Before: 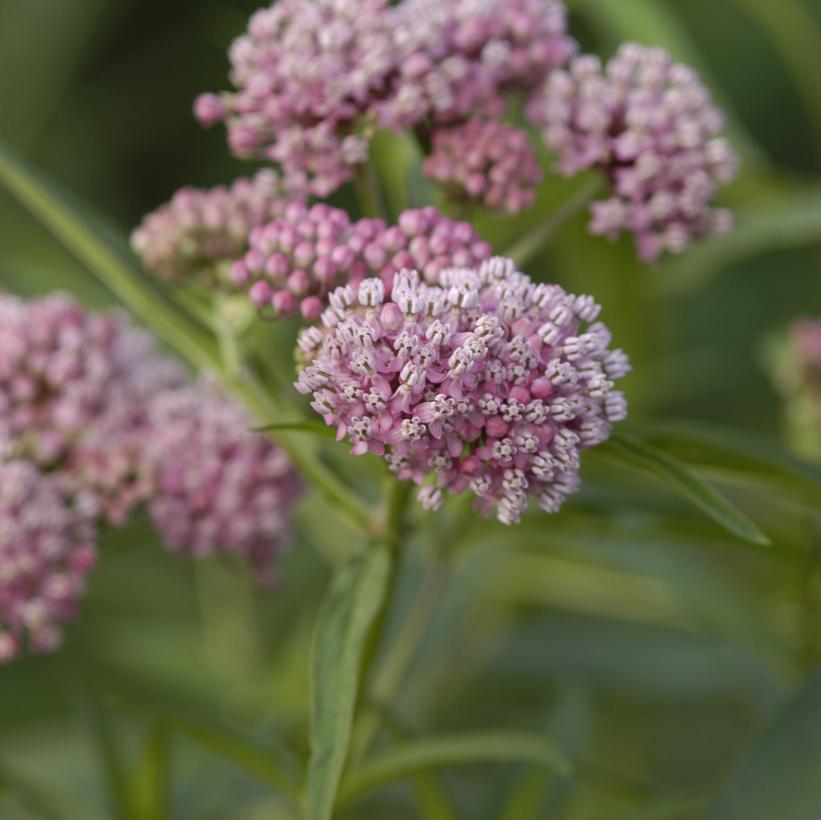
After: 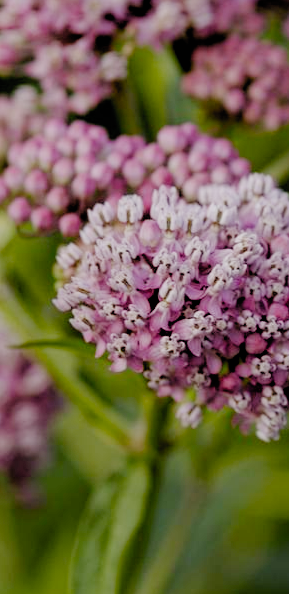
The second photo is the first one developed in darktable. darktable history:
tone equalizer: on, module defaults
crop and rotate: left 29.476%, top 10.214%, right 35.32%, bottom 17.333%
filmic rgb: black relative exposure -2.85 EV, white relative exposure 4.56 EV, hardness 1.77, contrast 1.25, preserve chrominance no, color science v5 (2021)
